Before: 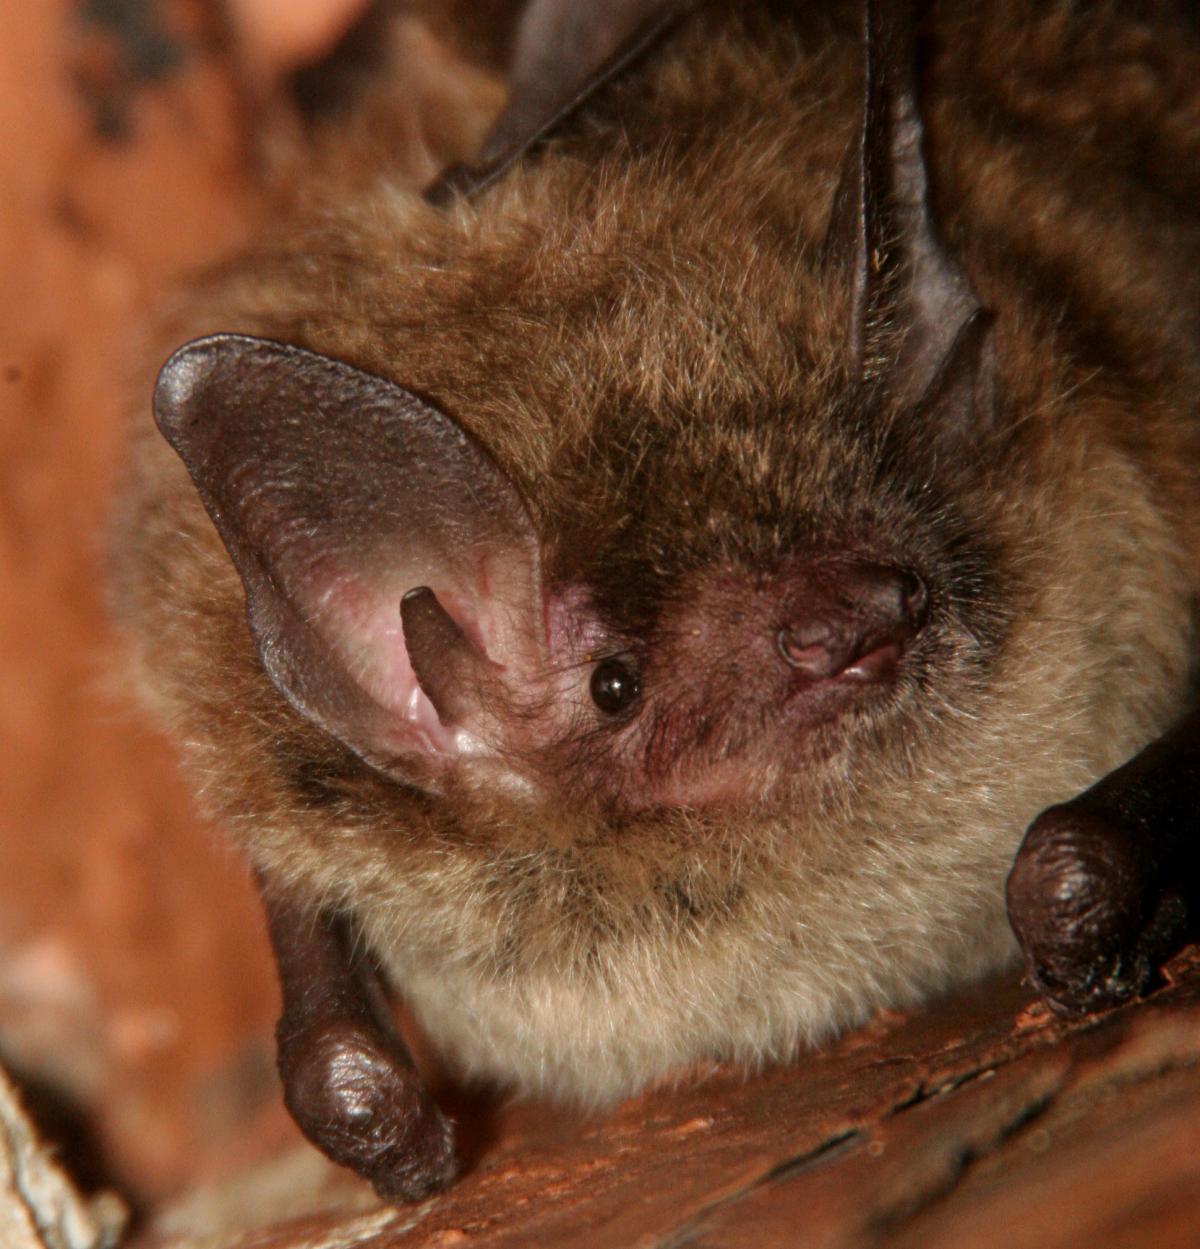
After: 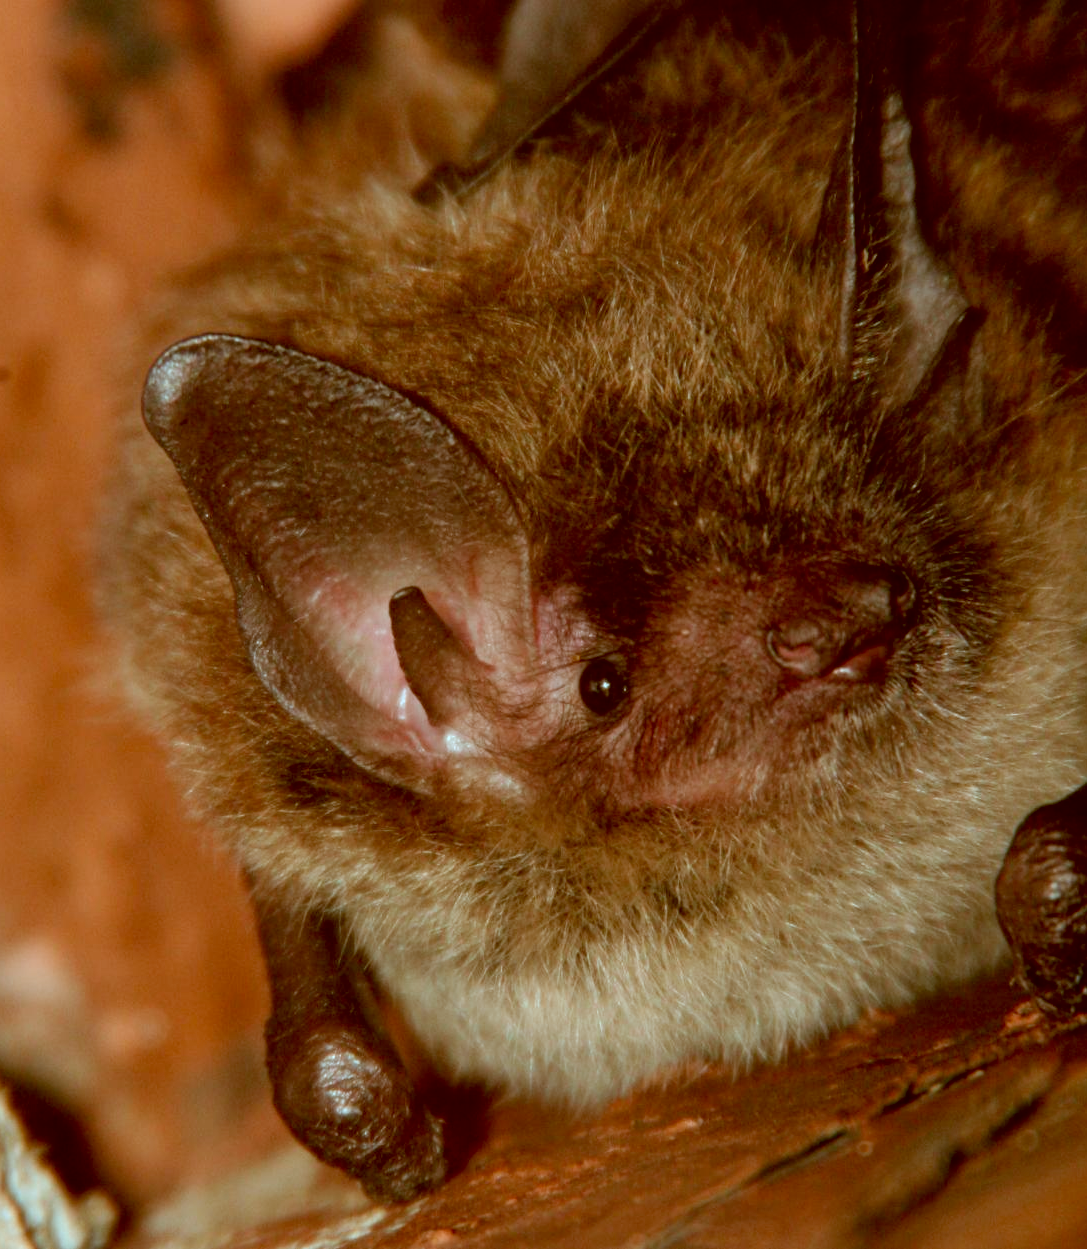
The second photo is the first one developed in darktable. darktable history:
exposure: black level correction 0.007, compensate highlight preservation false
crop and rotate: left 0.935%, right 8.424%
color correction: highlights a* -14.72, highlights b* -16.81, shadows a* 10.43, shadows b* 29.09
tone equalizer: edges refinement/feathering 500, mask exposure compensation -1.57 EV, preserve details no
shadows and highlights: shadows 24.84, highlights -24.37, highlights color adjustment 78.77%
